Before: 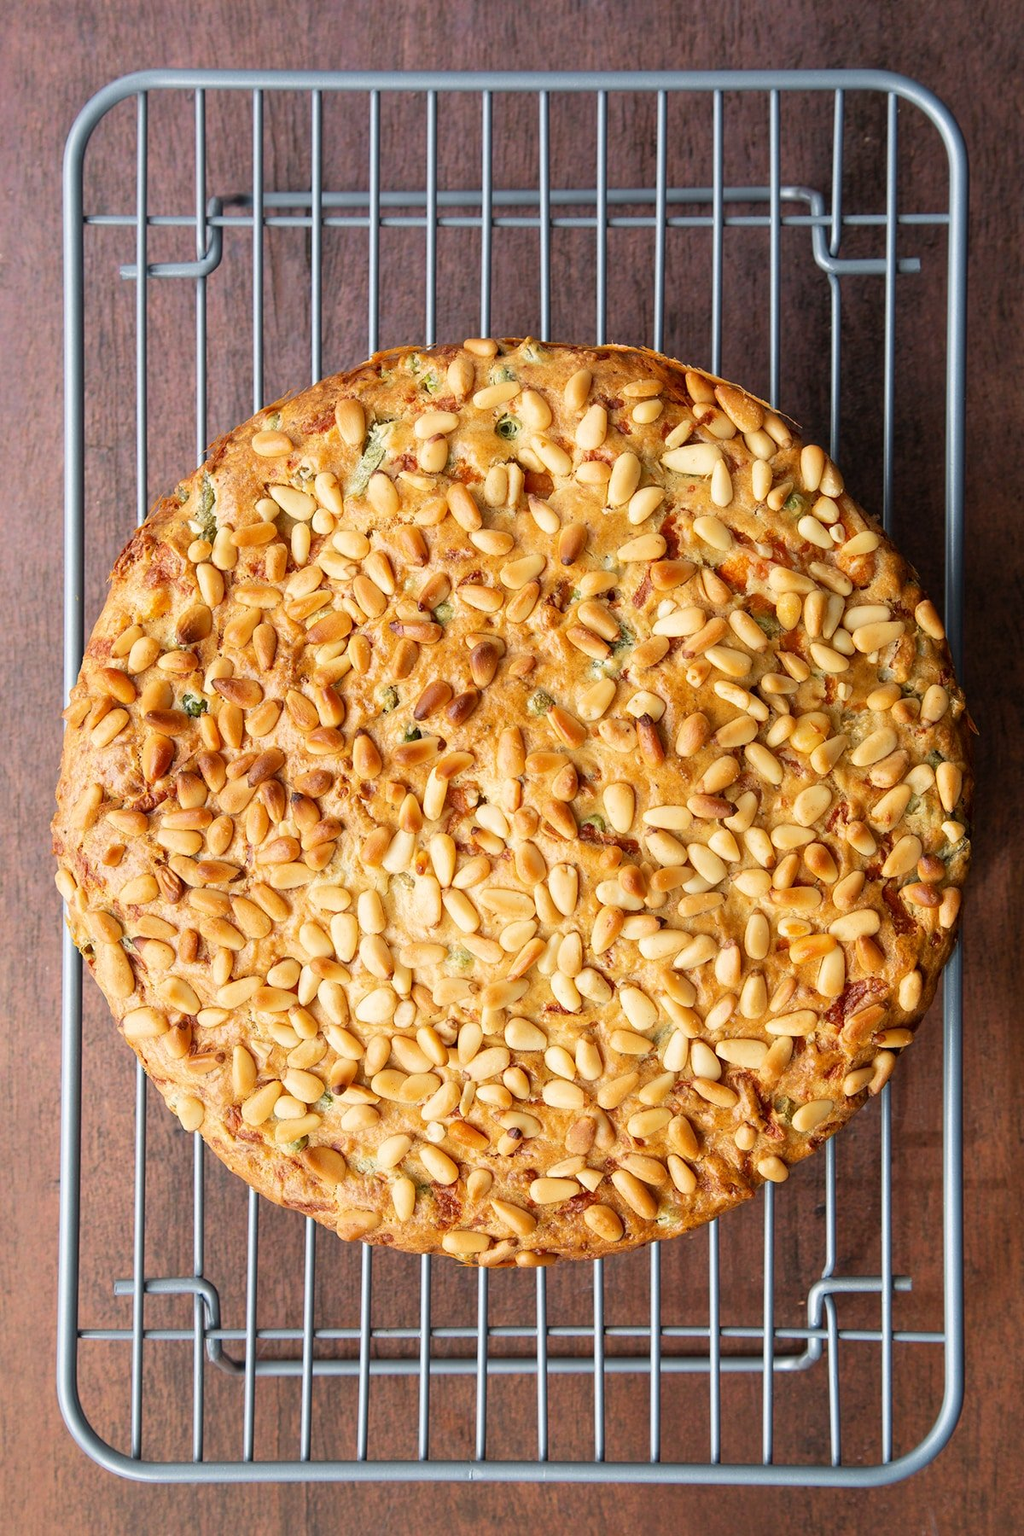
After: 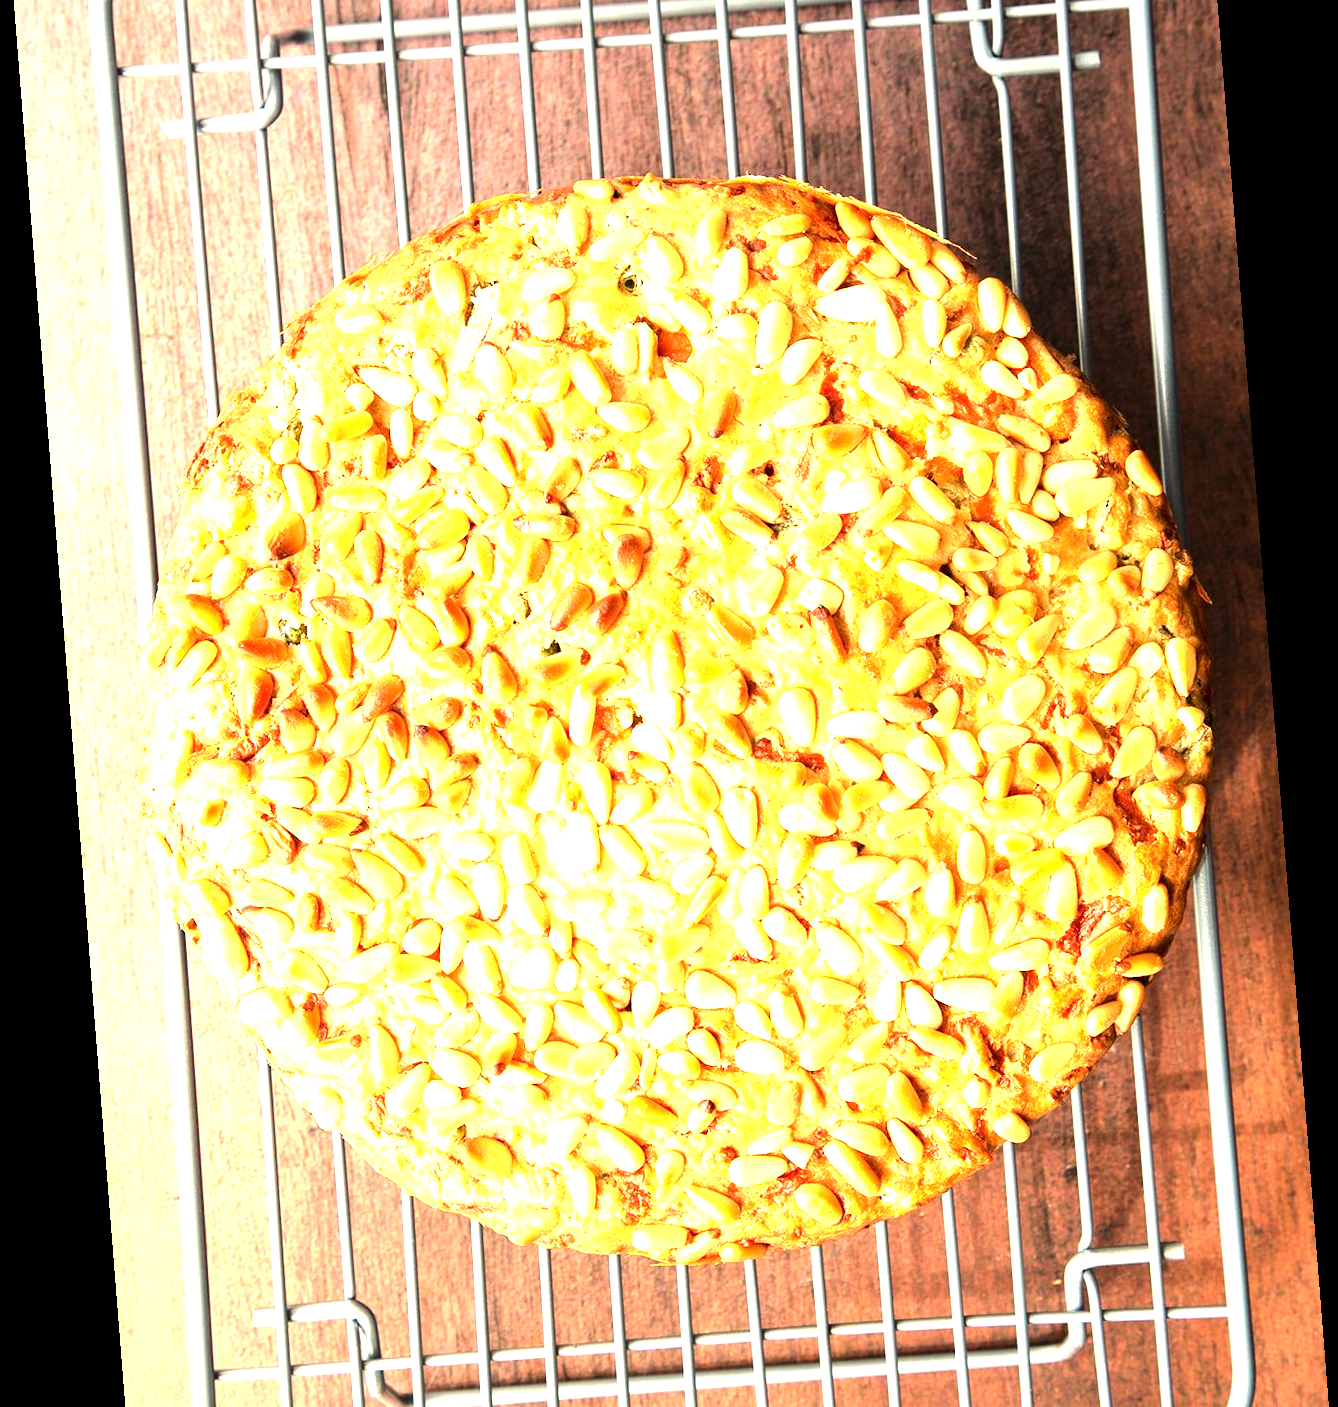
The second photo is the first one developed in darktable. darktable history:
tone equalizer: -8 EV -0.75 EV, -7 EV -0.7 EV, -6 EV -0.6 EV, -5 EV -0.4 EV, -3 EV 0.4 EV, -2 EV 0.6 EV, -1 EV 0.7 EV, +0 EV 0.75 EV, edges refinement/feathering 500, mask exposure compensation -1.57 EV, preserve details no
crop: top 13.819%, bottom 11.169%
white balance: red 1.123, blue 0.83
rotate and perspective: rotation -4.2°, shear 0.006, automatic cropping off
exposure: exposure 1.5 EV, compensate highlight preservation false
